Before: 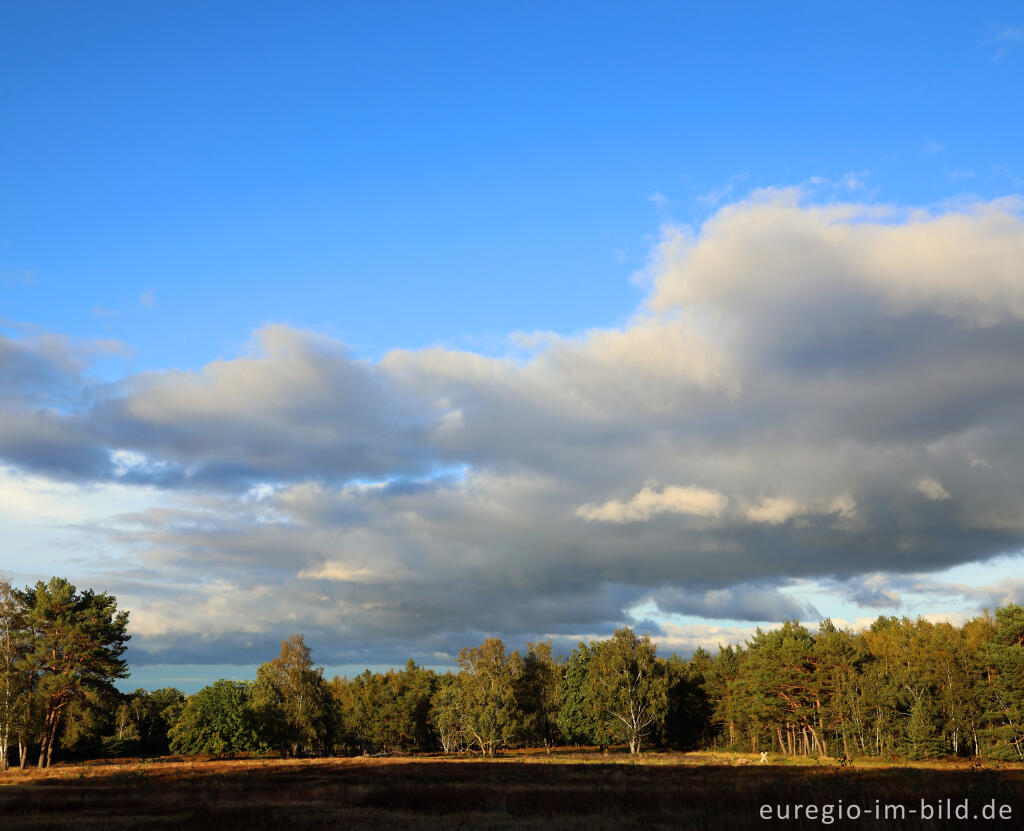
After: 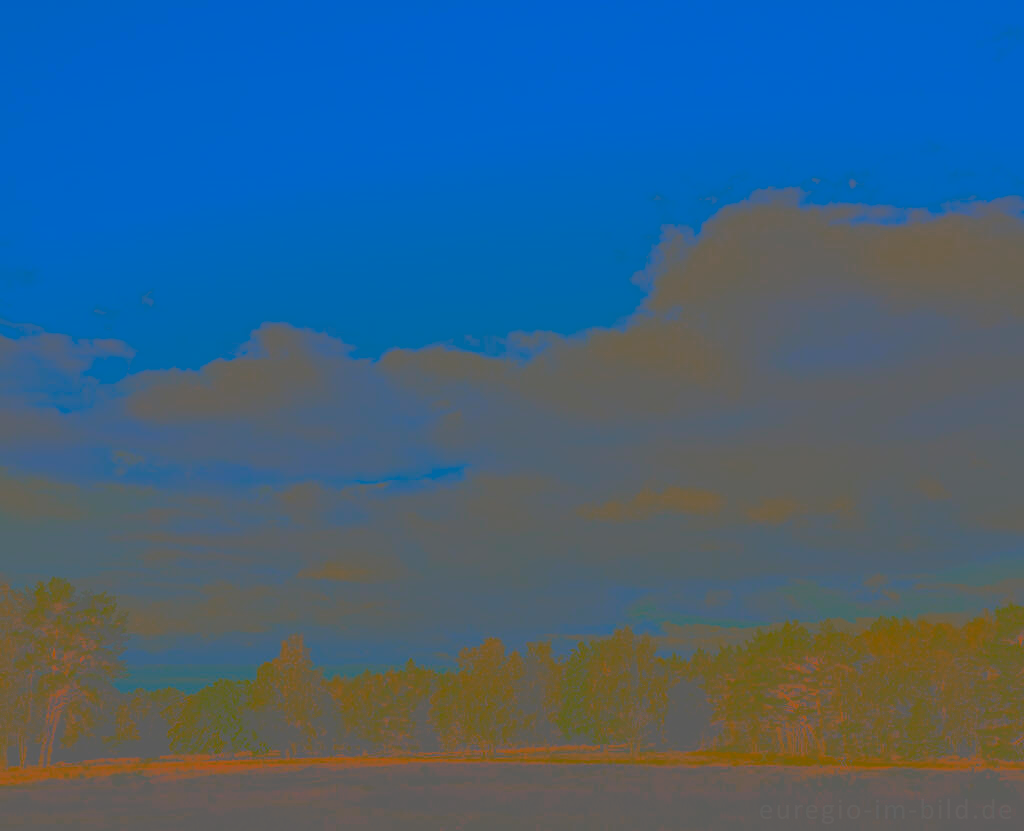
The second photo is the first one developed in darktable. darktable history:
contrast brightness saturation: contrast -0.974, brightness -0.158, saturation 0.769
sharpen: amount 0.551
color zones: curves: ch0 [(0, 0.559) (0.153, 0.551) (0.229, 0.5) (0.429, 0.5) (0.571, 0.5) (0.714, 0.5) (0.857, 0.5) (1, 0.559)]; ch1 [(0, 0.417) (0.112, 0.336) (0.213, 0.26) (0.429, 0.34) (0.571, 0.35) (0.683, 0.331) (0.857, 0.344) (1, 0.417)]
